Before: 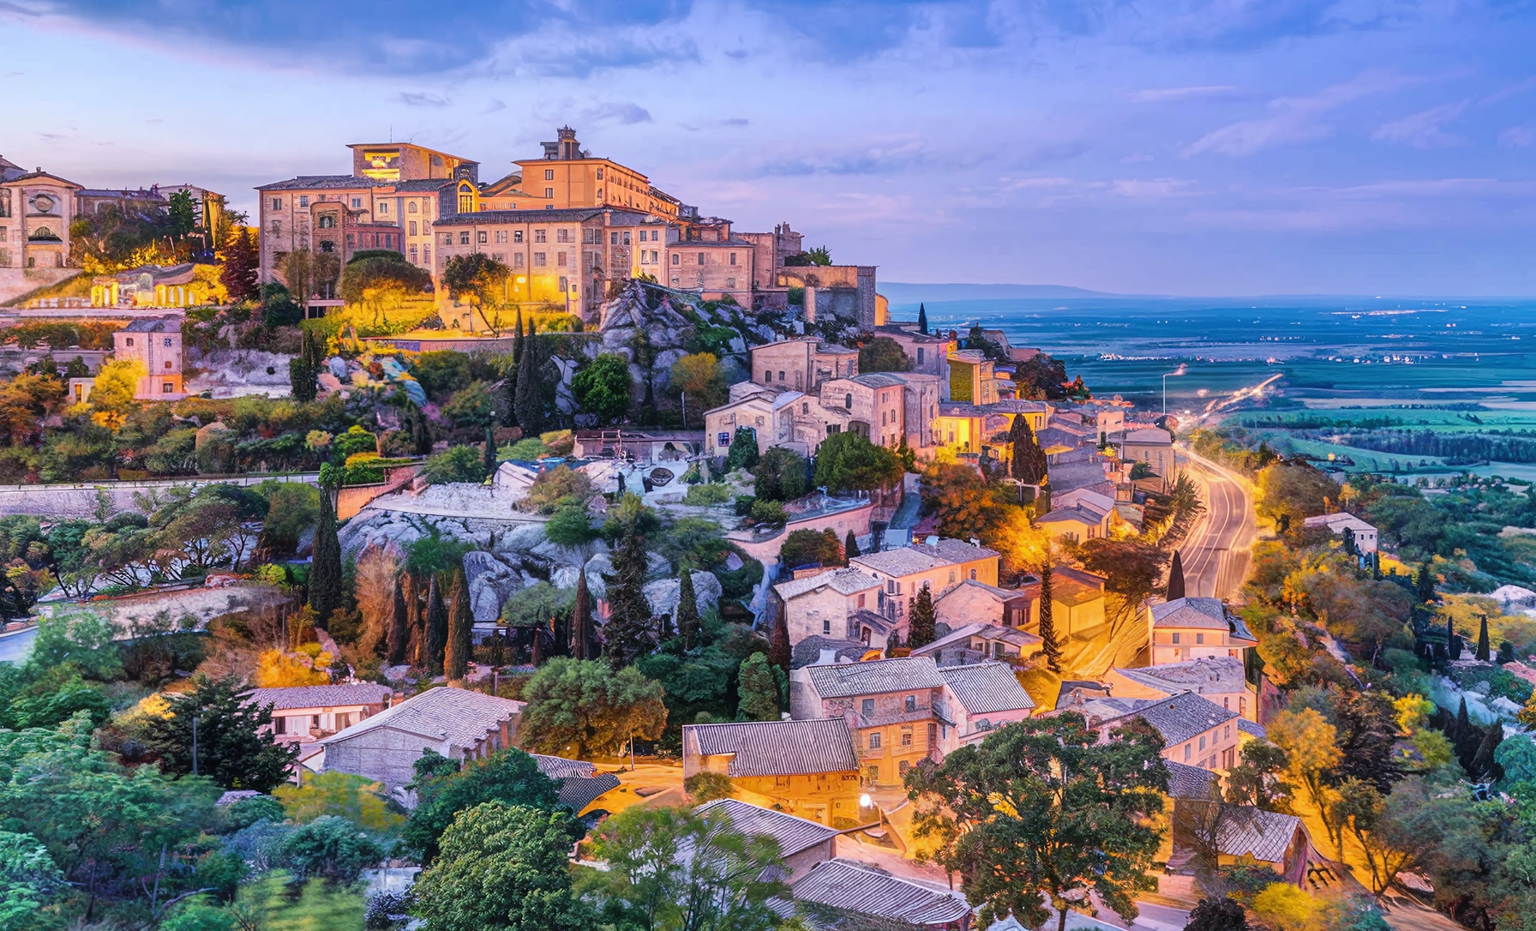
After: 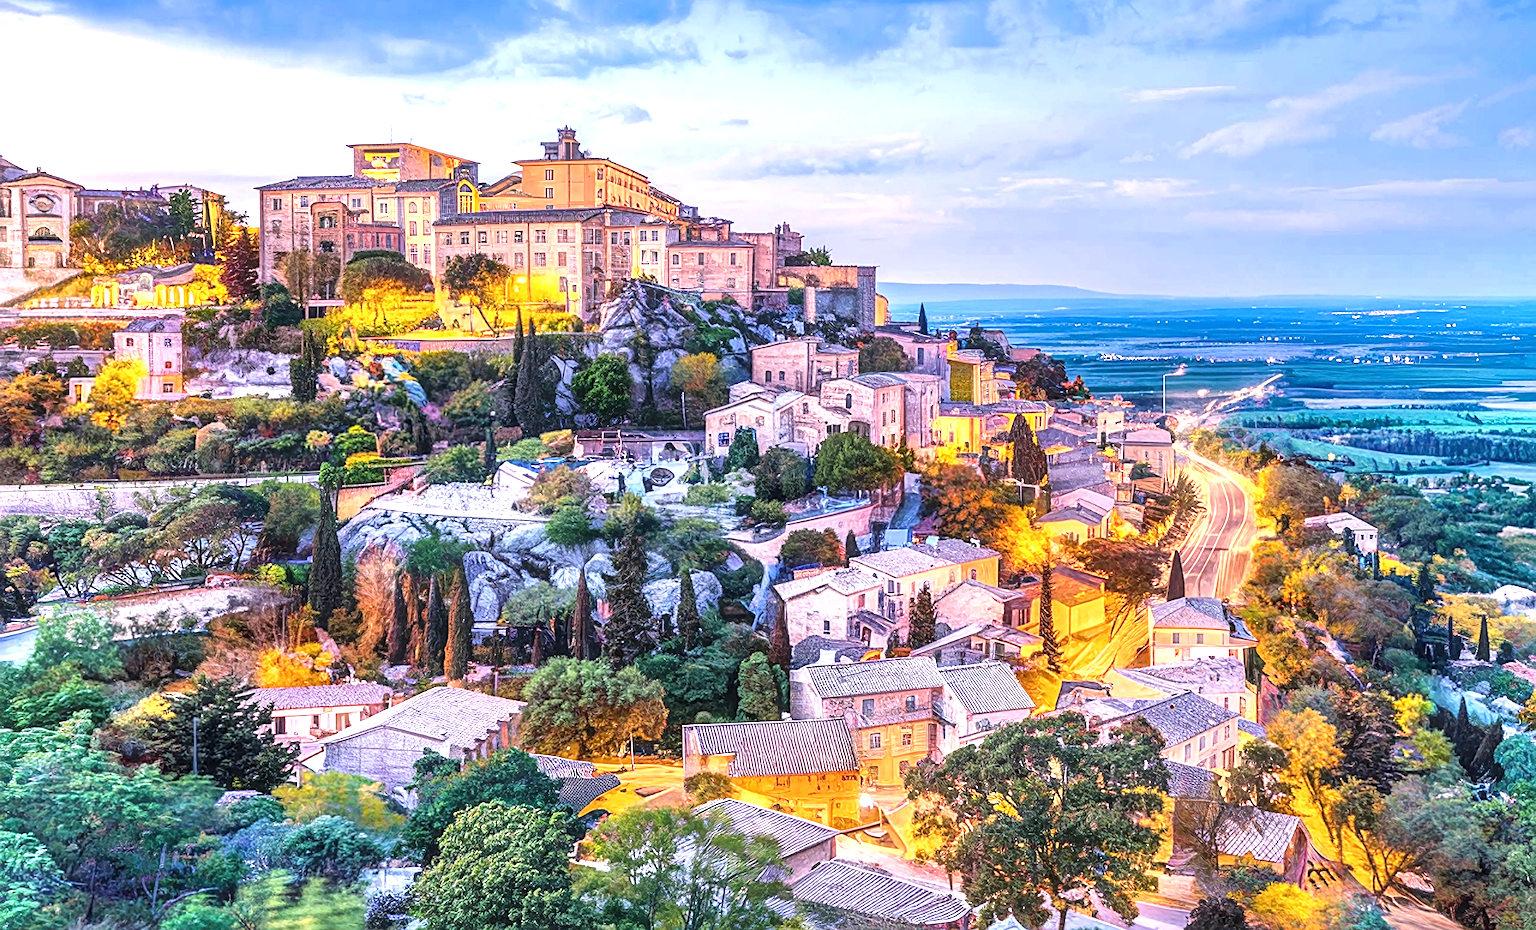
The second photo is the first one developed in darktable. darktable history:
exposure: black level correction 0, exposure 0.95 EV, compensate exposure bias true, compensate highlight preservation false
sharpen: on, module defaults
local contrast: on, module defaults
